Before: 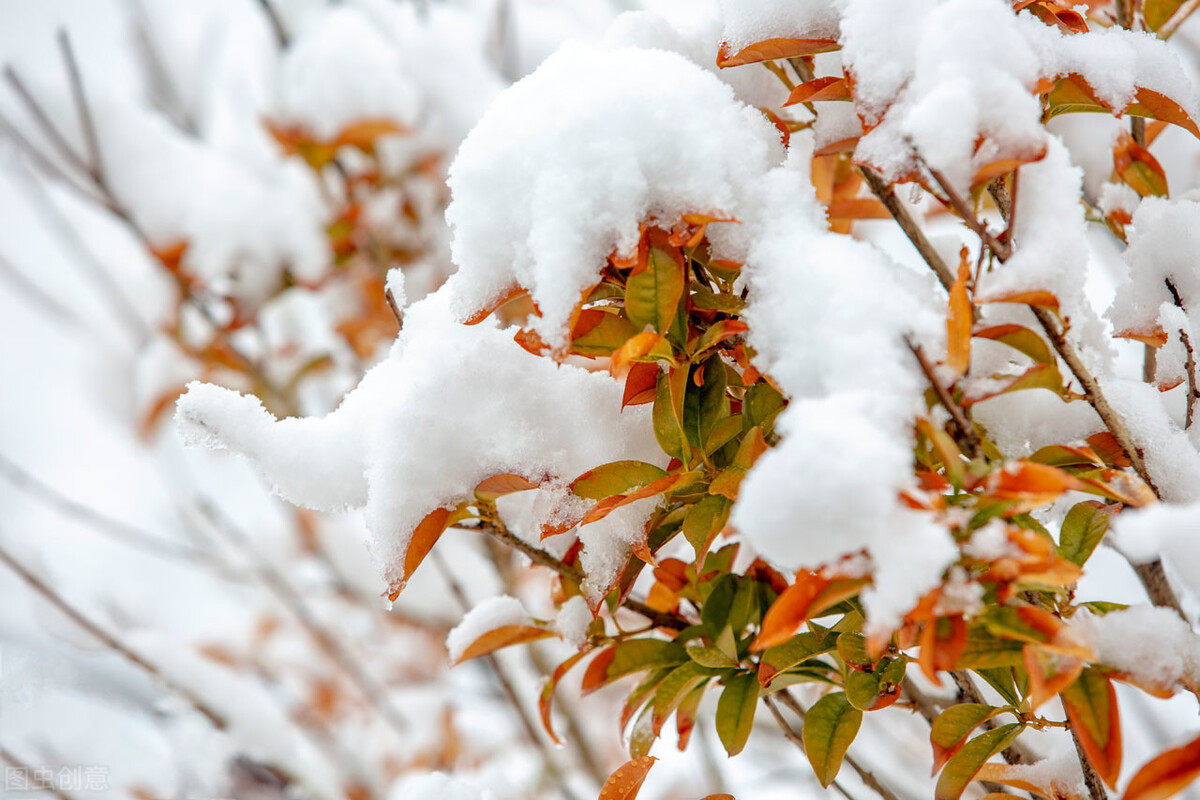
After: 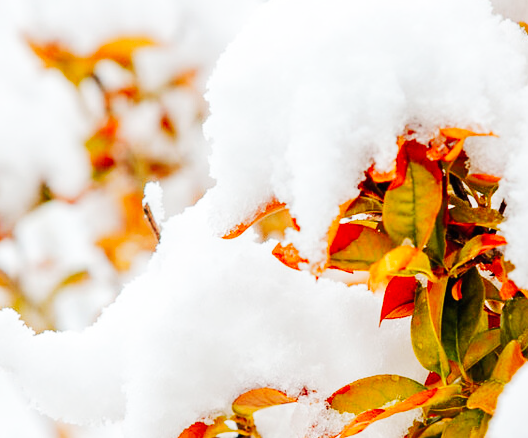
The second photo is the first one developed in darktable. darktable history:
tone curve: curves: ch0 [(0, 0) (0.003, 0.005) (0.011, 0.011) (0.025, 0.02) (0.044, 0.03) (0.069, 0.041) (0.1, 0.062) (0.136, 0.089) (0.177, 0.135) (0.224, 0.189) (0.277, 0.259) (0.335, 0.373) (0.399, 0.499) (0.468, 0.622) (0.543, 0.724) (0.623, 0.807) (0.709, 0.868) (0.801, 0.916) (0.898, 0.964) (1, 1)], preserve colors none
crop: left 20.248%, top 10.86%, right 35.675%, bottom 34.321%
